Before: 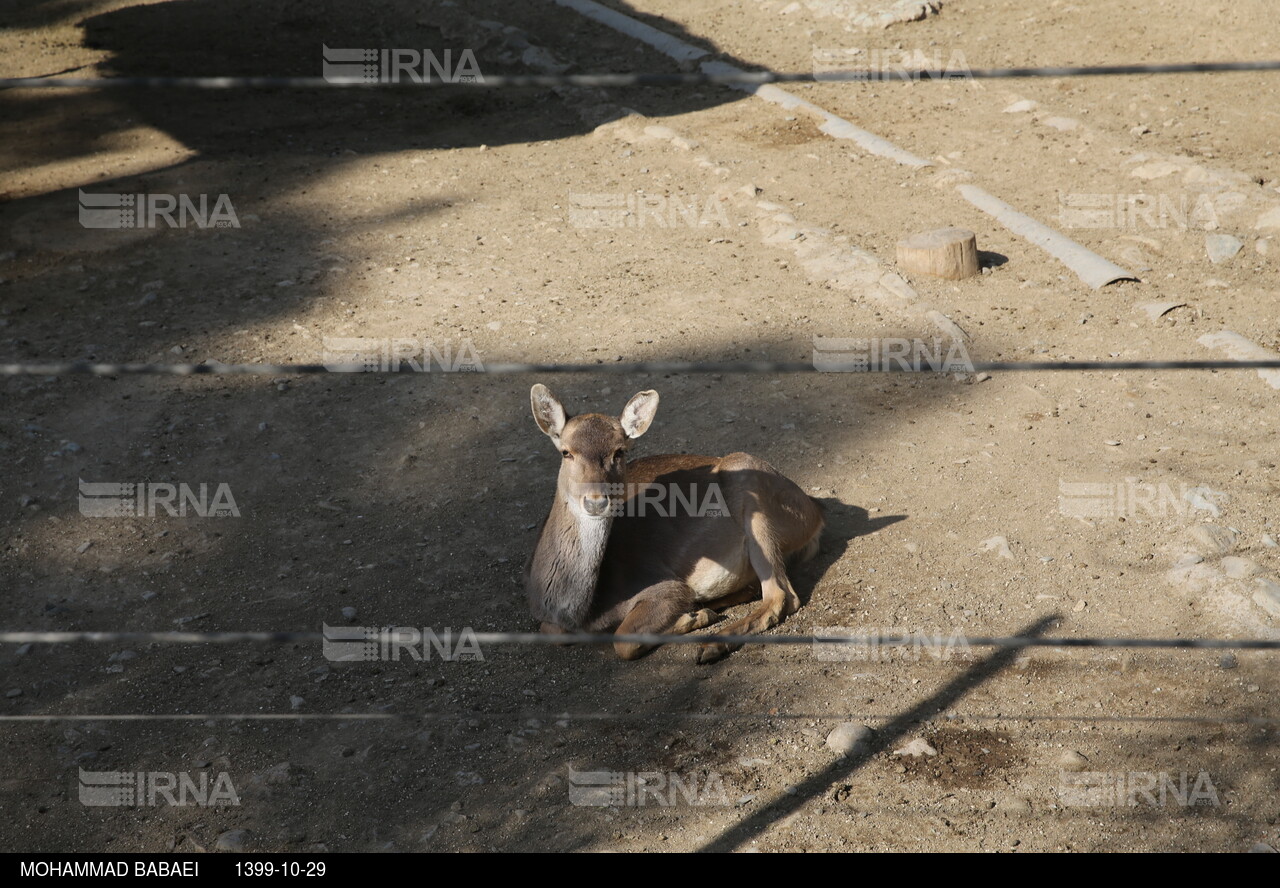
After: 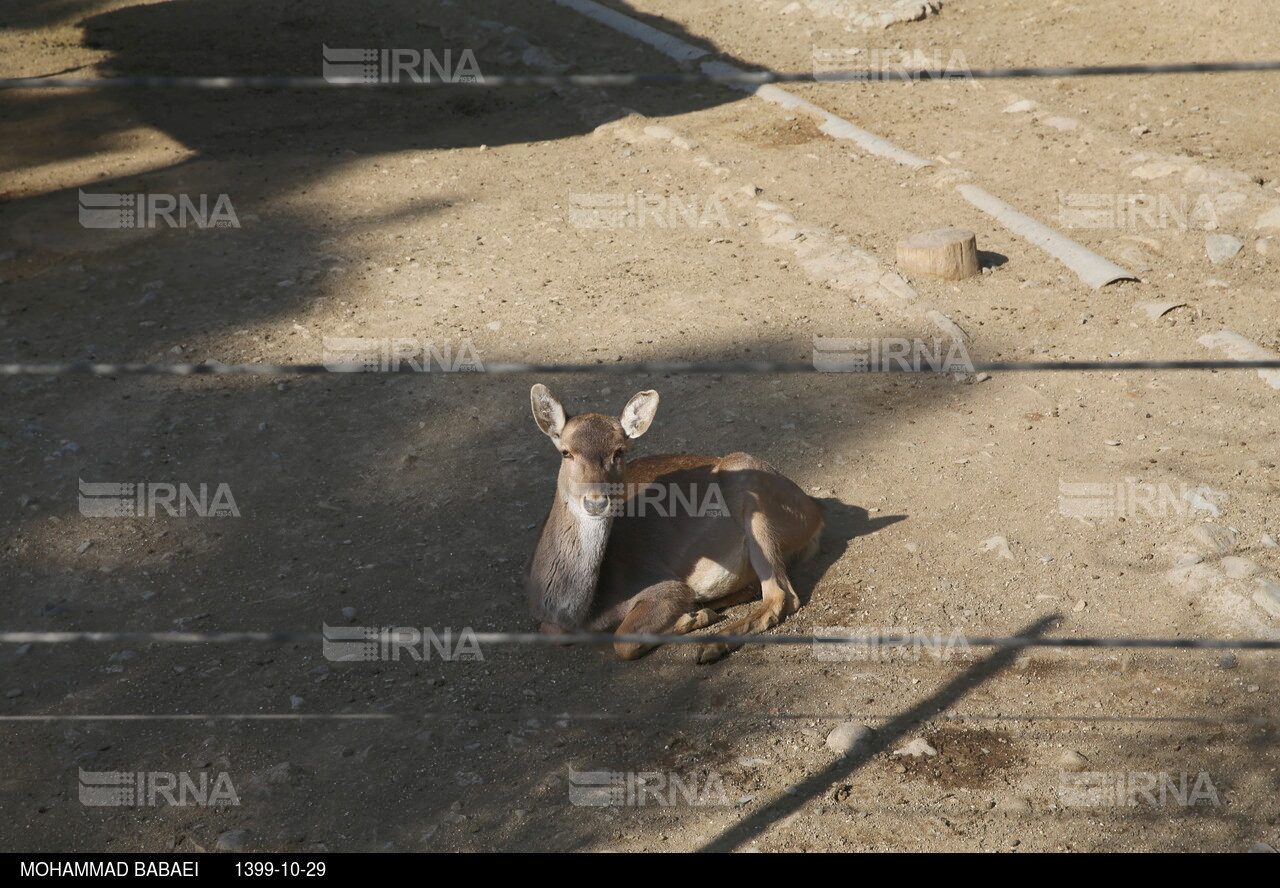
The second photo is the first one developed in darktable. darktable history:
rgb curve: curves: ch0 [(0, 0) (0.093, 0.159) (0.241, 0.265) (0.414, 0.42) (1, 1)], compensate middle gray true, preserve colors basic power
vibrance: vibrance 20%
